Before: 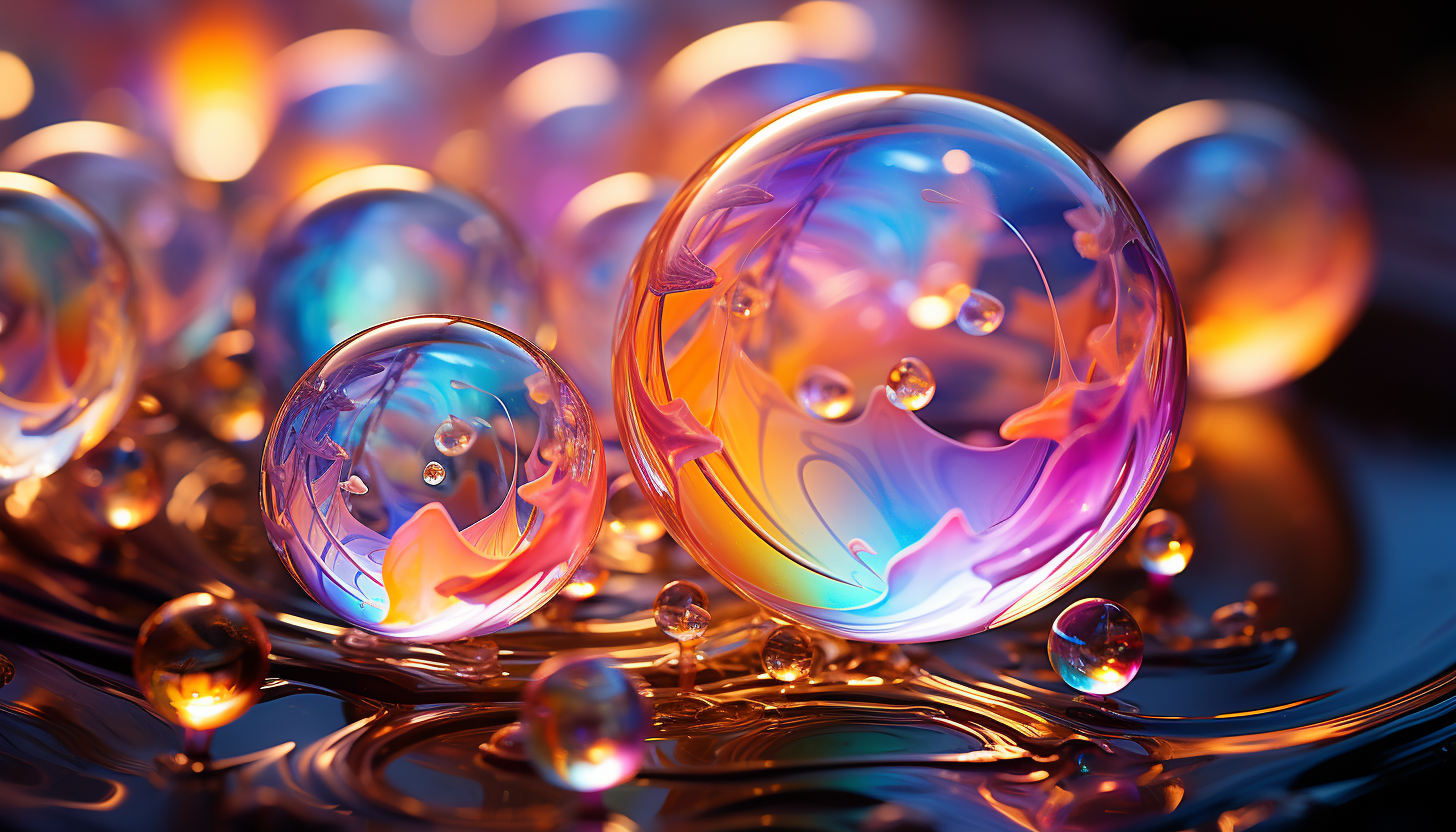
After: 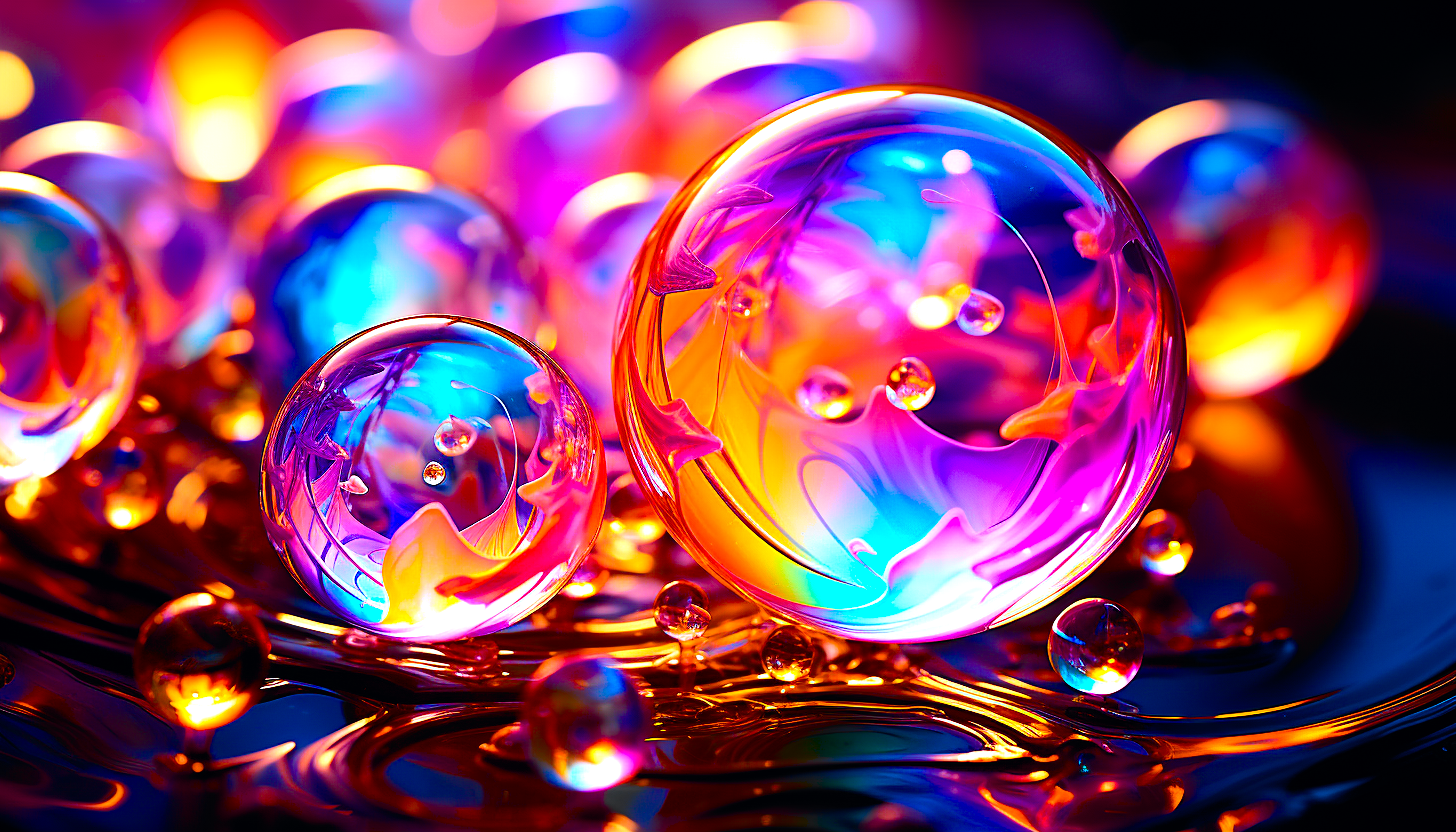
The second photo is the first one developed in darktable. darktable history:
color calibration: illuminant custom, x 0.371, y 0.382, temperature 4280.98 K
tone curve: curves: ch0 [(0, 0) (0.071, 0.047) (0.266, 0.26) (0.483, 0.554) (0.753, 0.811) (1, 0.983)]; ch1 [(0, 0) (0.346, 0.307) (0.408, 0.387) (0.463, 0.465) (0.482, 0.493) (0.502, 0.5) (0.517, 0.502) (0.55, 0.548) (0.597, 0.61) (0.651, 0.698) (1, 1)]; ch2 [(0, 0) (0.346, 0.34) (0.434, 0.46) (0.485, 0.494) (0.5, 0.494) (0.517, 0.506) (0.526, 0.545) (0.583, 0.61) (0.625, 0.659) (1, 1)], color space Lab, independent channels, preserve colors none
color balance rgb: shadows lift › chroma 2.013%, shadows lift › hue 222.2°, linear chroma grading › global chroma 8.852%, perceptual saturation grading › global saturation 20%, perceptual saturation grading › highlights -25.537%, perceptual saturation grading › shadows 49.248%, perceptual brilliance grading › global brilliance 19.963%, perceptual brilliance grading › shadows -39.626%, global vibrance 50.498%
